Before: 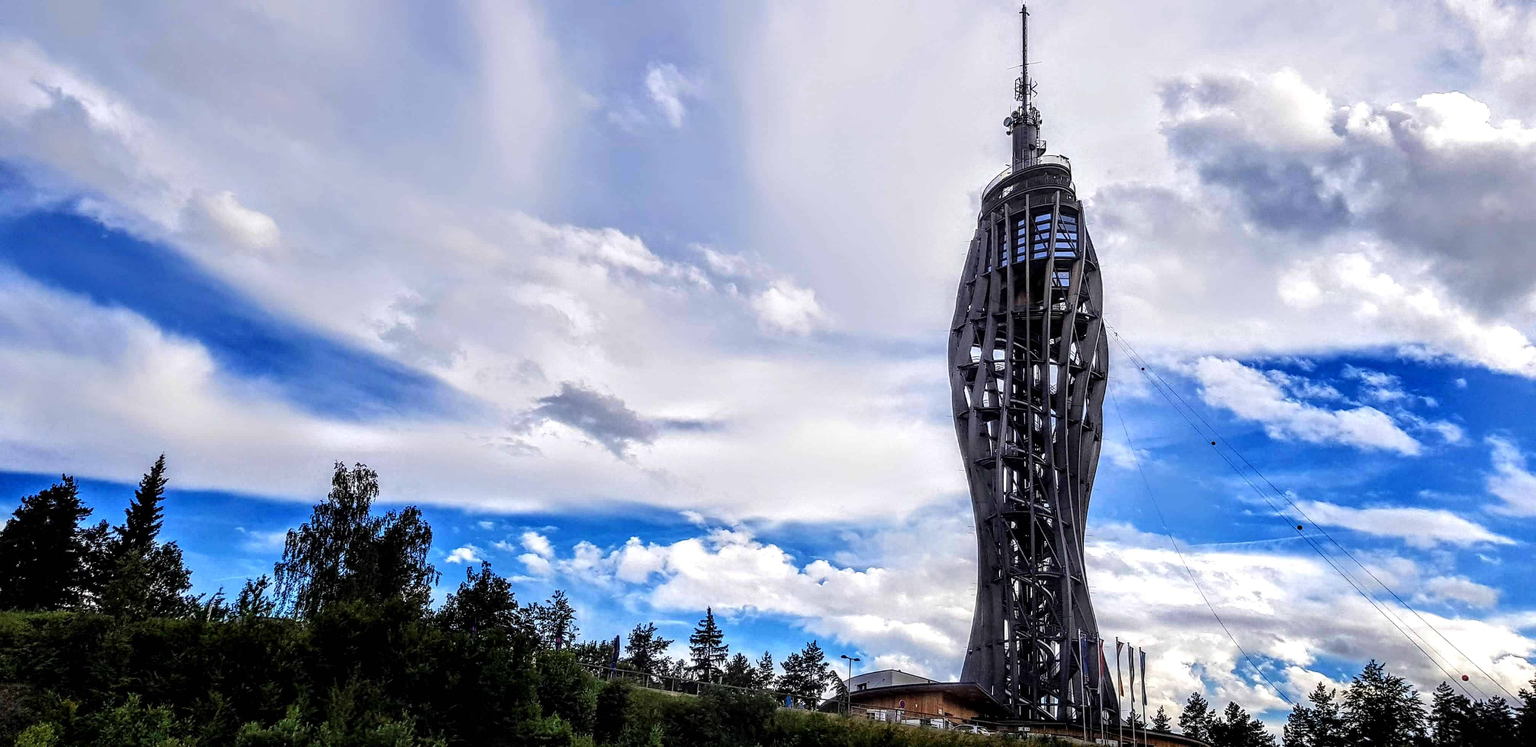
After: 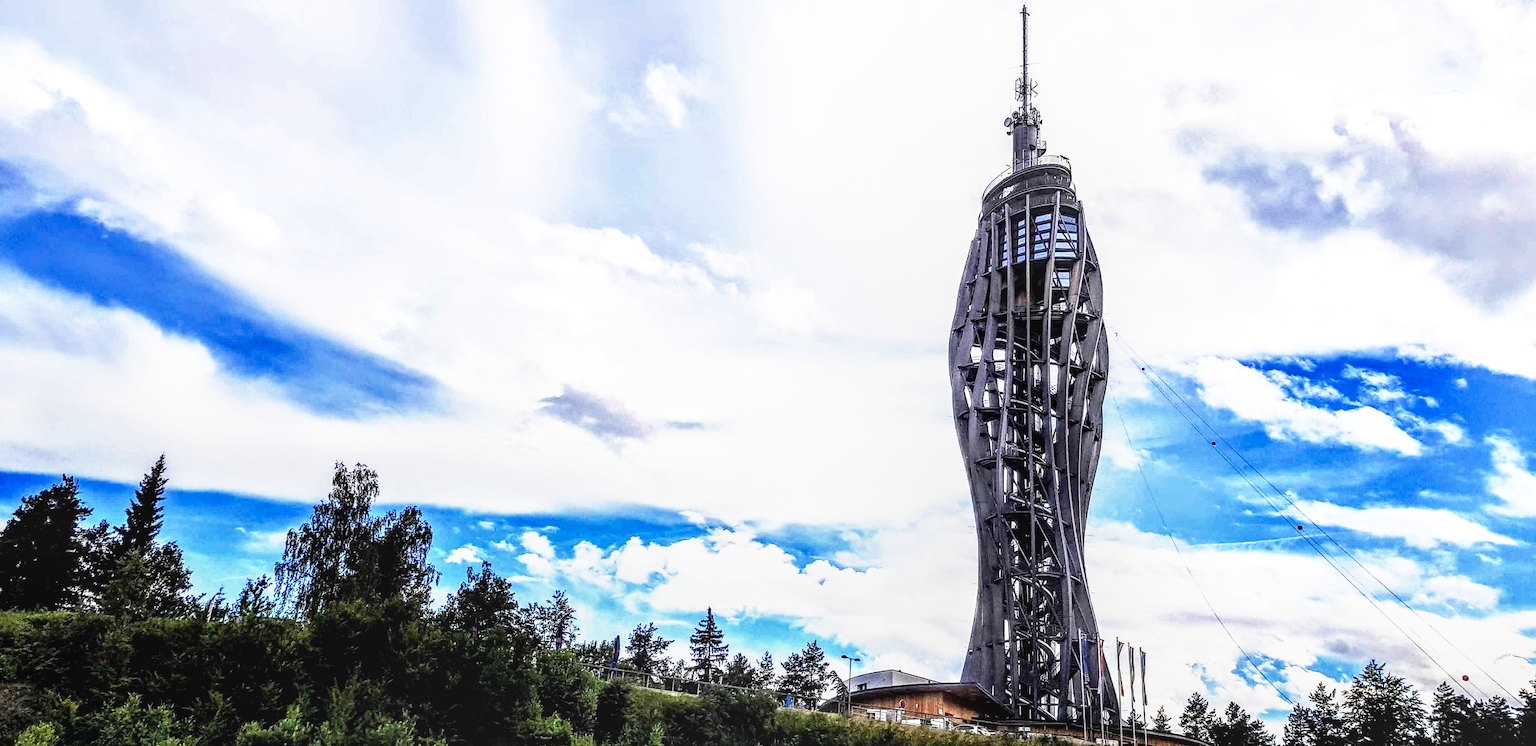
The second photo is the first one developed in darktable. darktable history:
local contrast: on, module defaults
base curve: curves: ch0 [(0, 0) (0.495, 0.917) (1, 1)], preserve colors none
